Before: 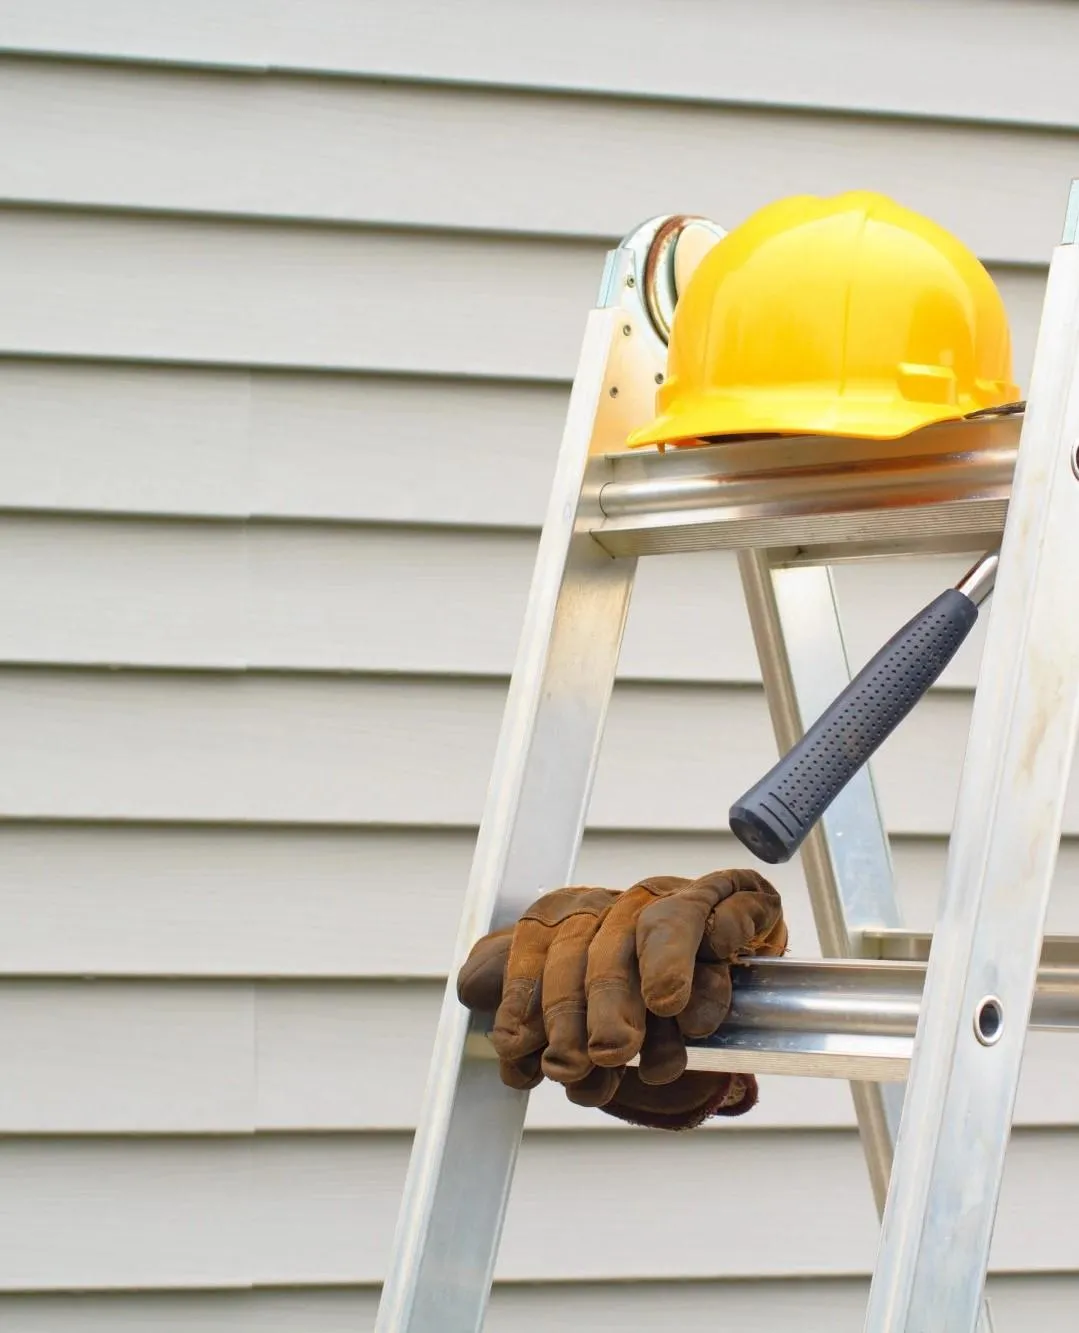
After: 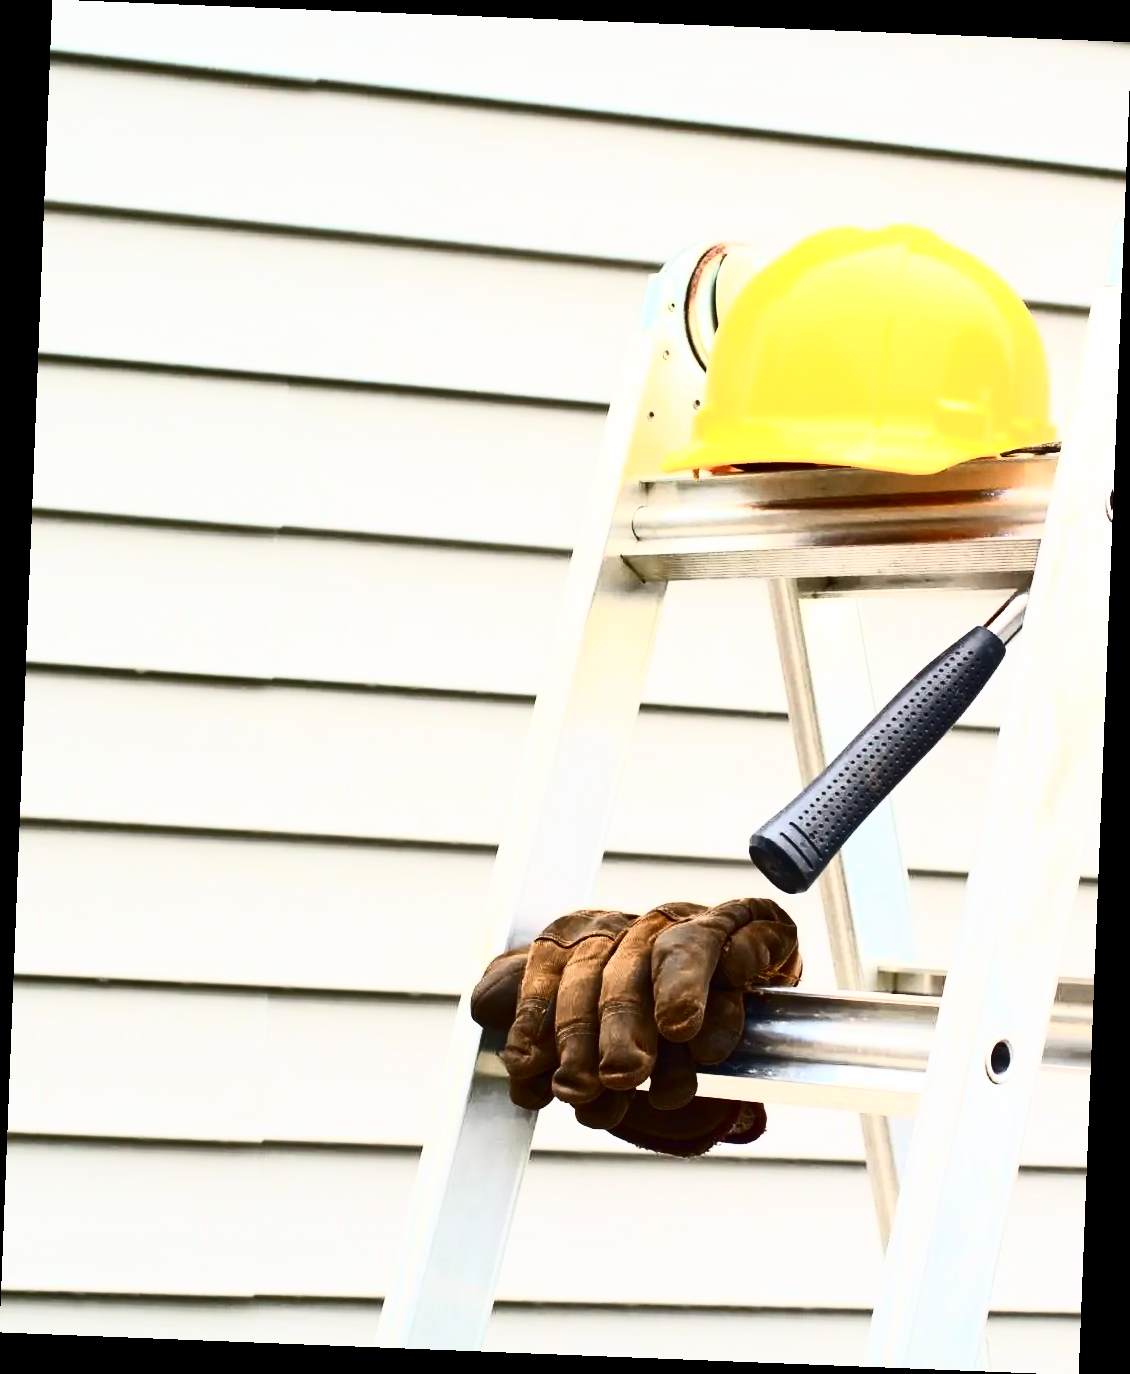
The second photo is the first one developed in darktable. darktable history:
contrast brightness saturation: contrast 0.93, brightness 0.2
rotate and perspective: rotation 2.27°, automatic cropping off
